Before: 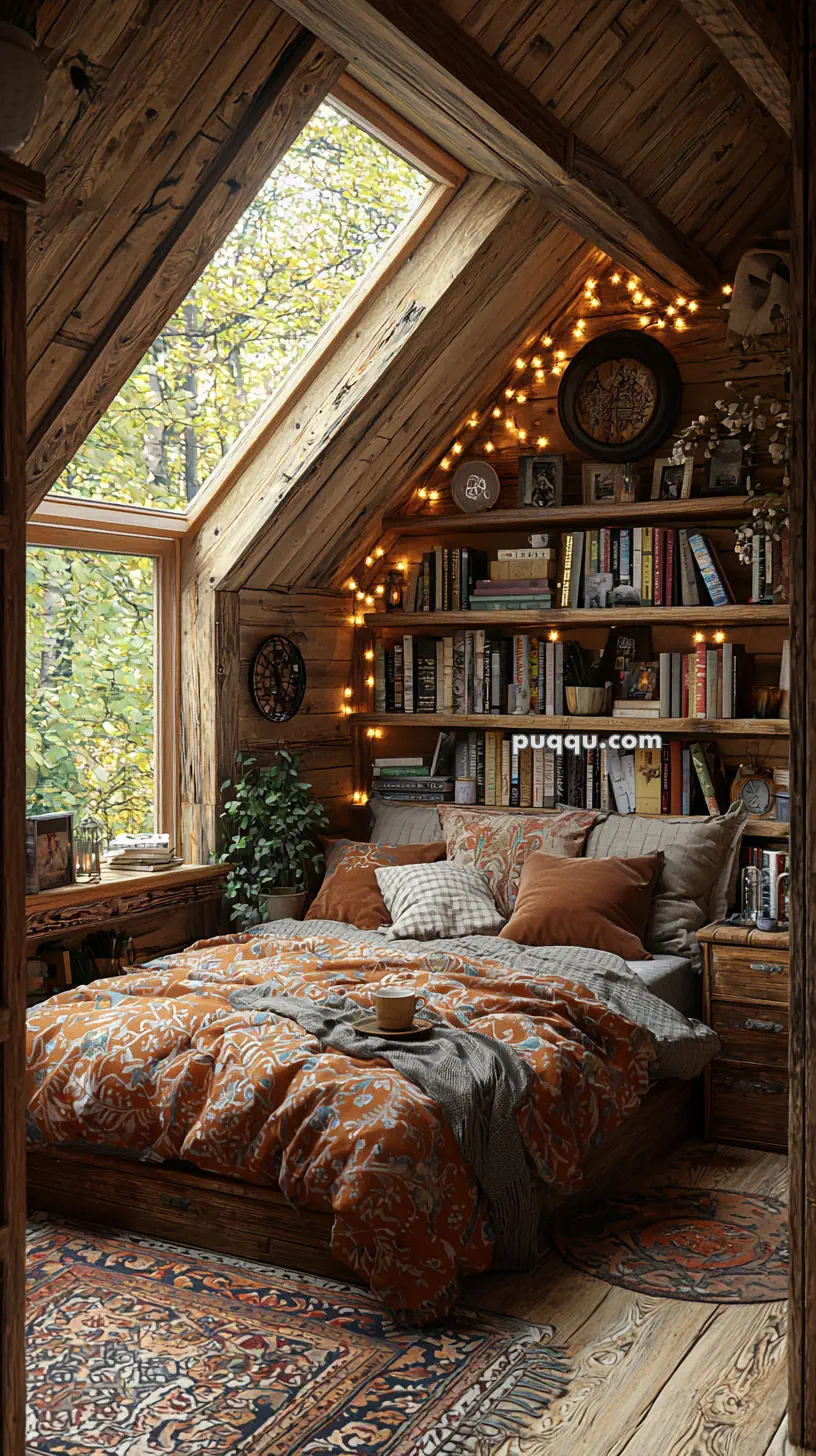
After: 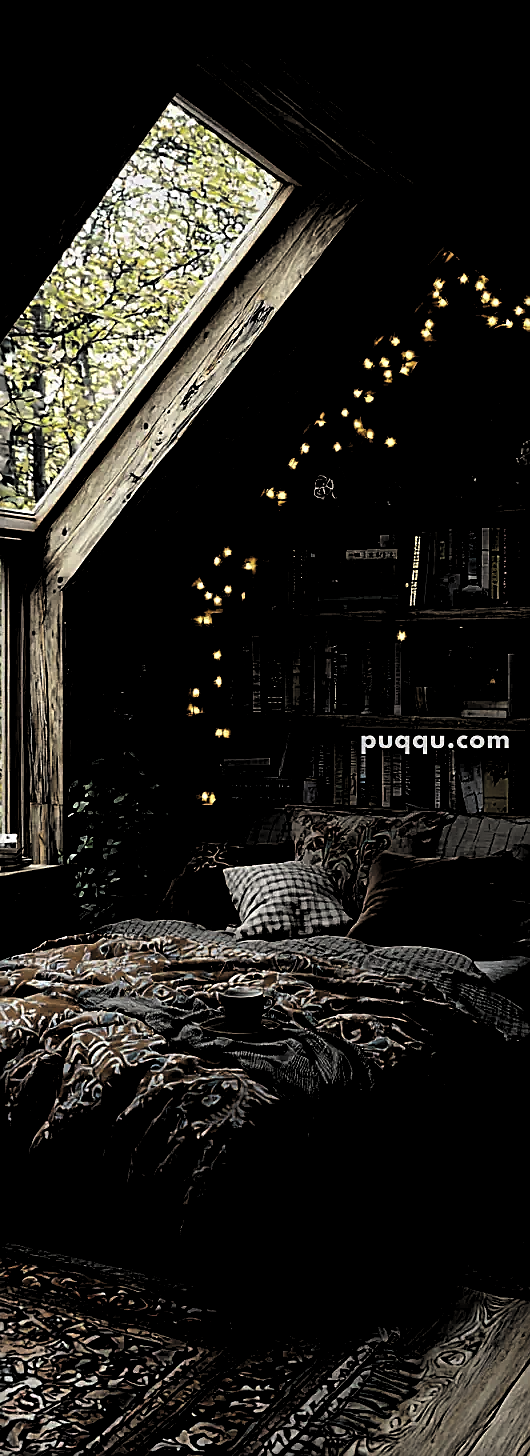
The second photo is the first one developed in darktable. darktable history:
sharpen: on, module defaults
crop and rotate: left 18.726%, right 16.294%
levels: levels [0.514, 0.759, 1]
